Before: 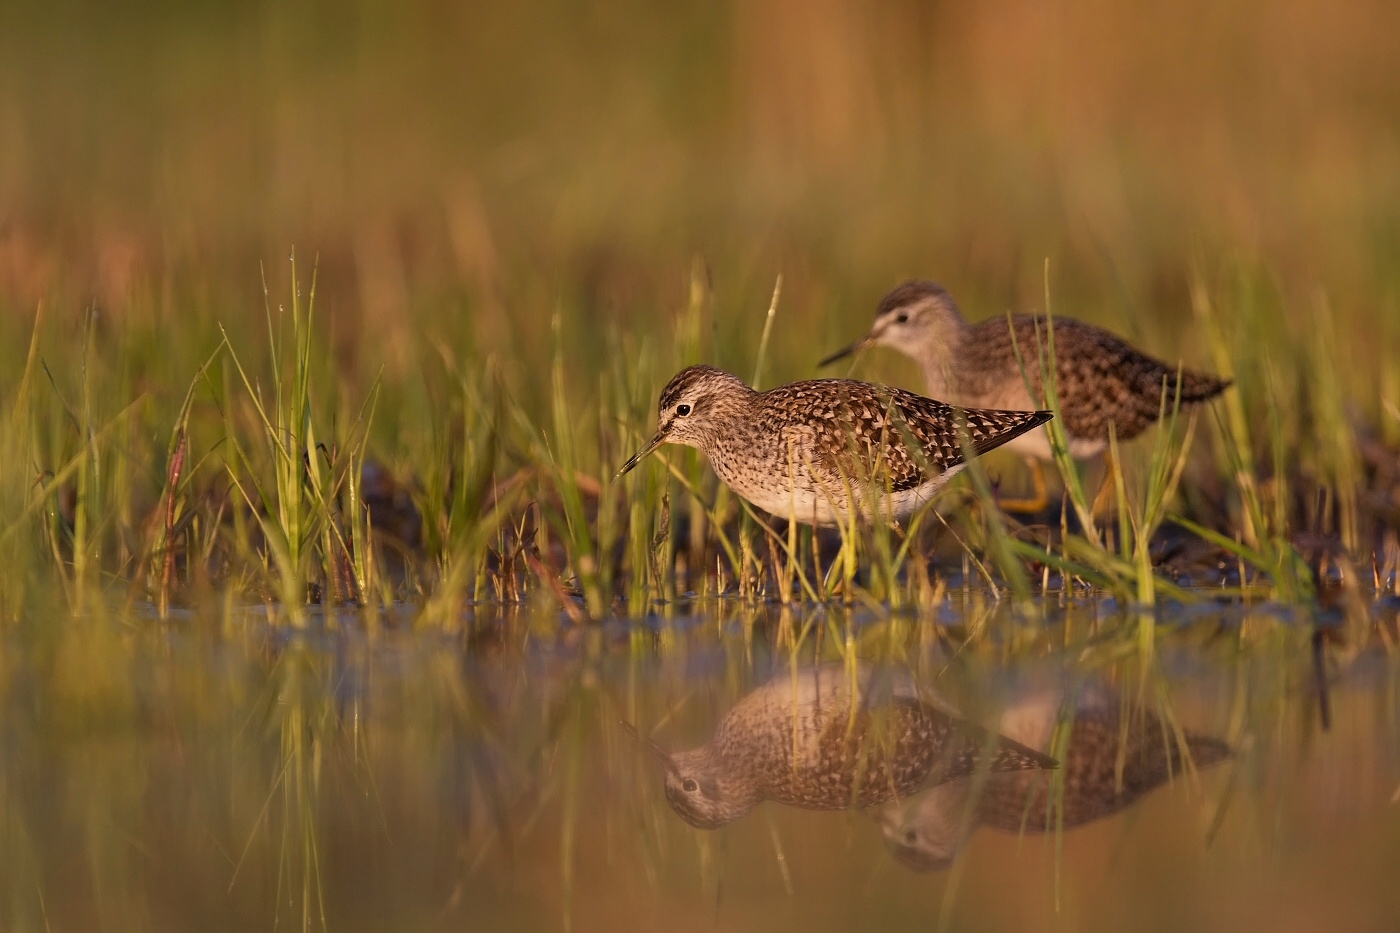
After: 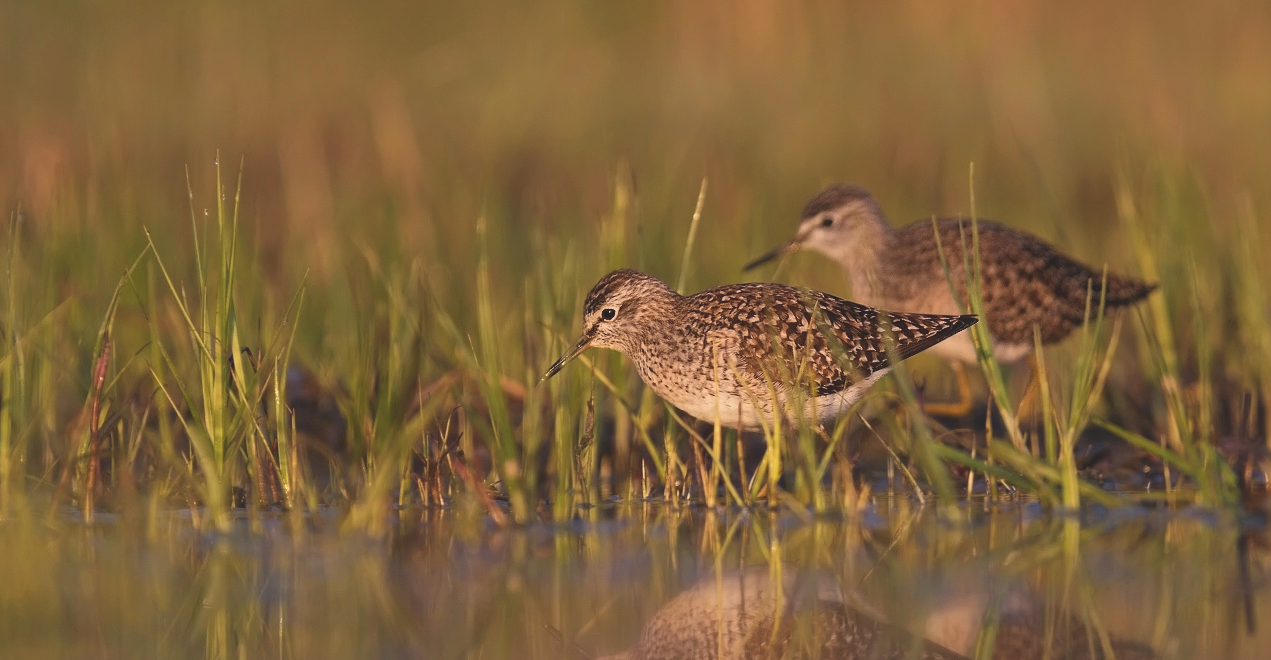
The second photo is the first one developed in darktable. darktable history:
crop: left 5.415%, top 10.374%, right 3.729%, bottom 18.833%
exposure: black level correction -0.015, compensate highlight preservation false
